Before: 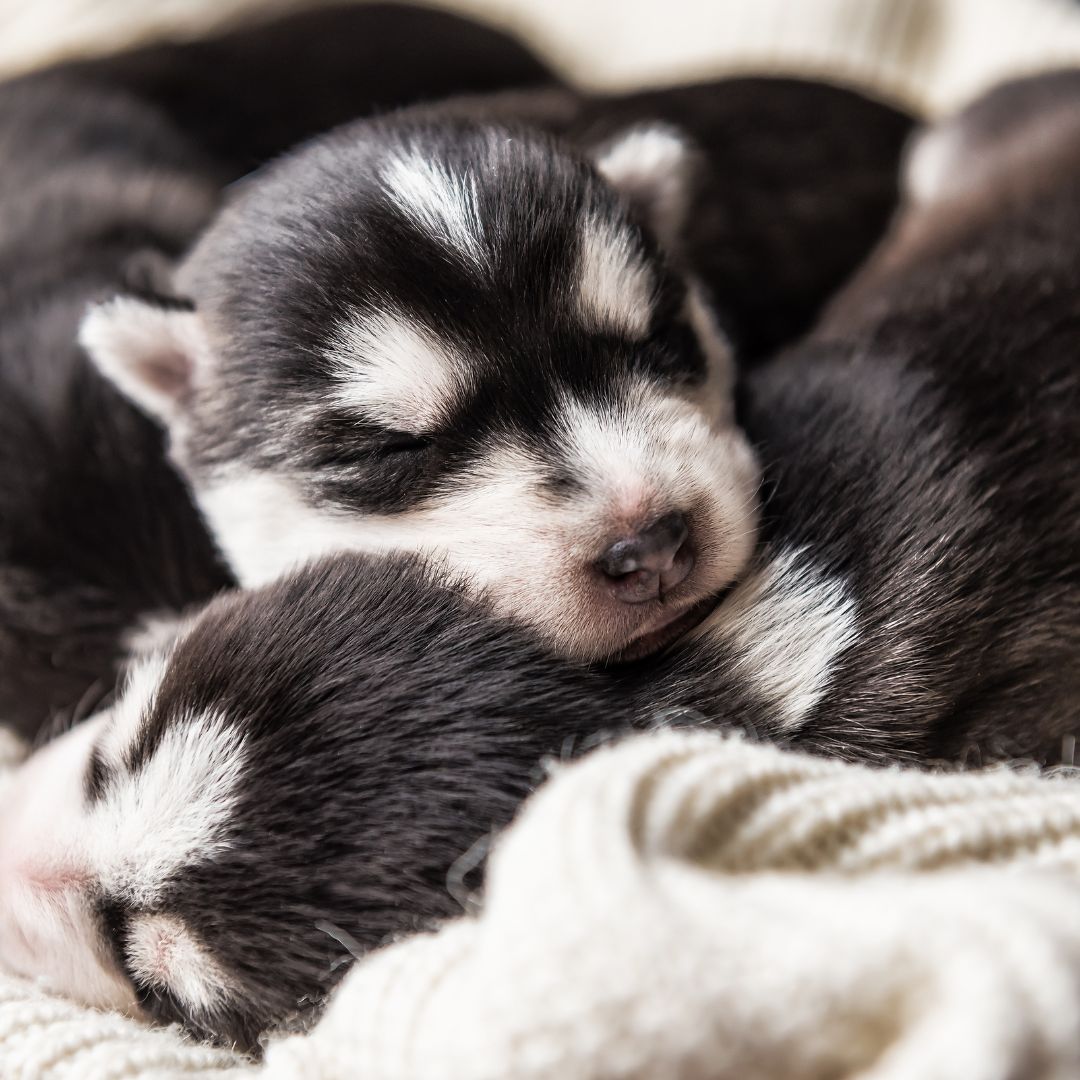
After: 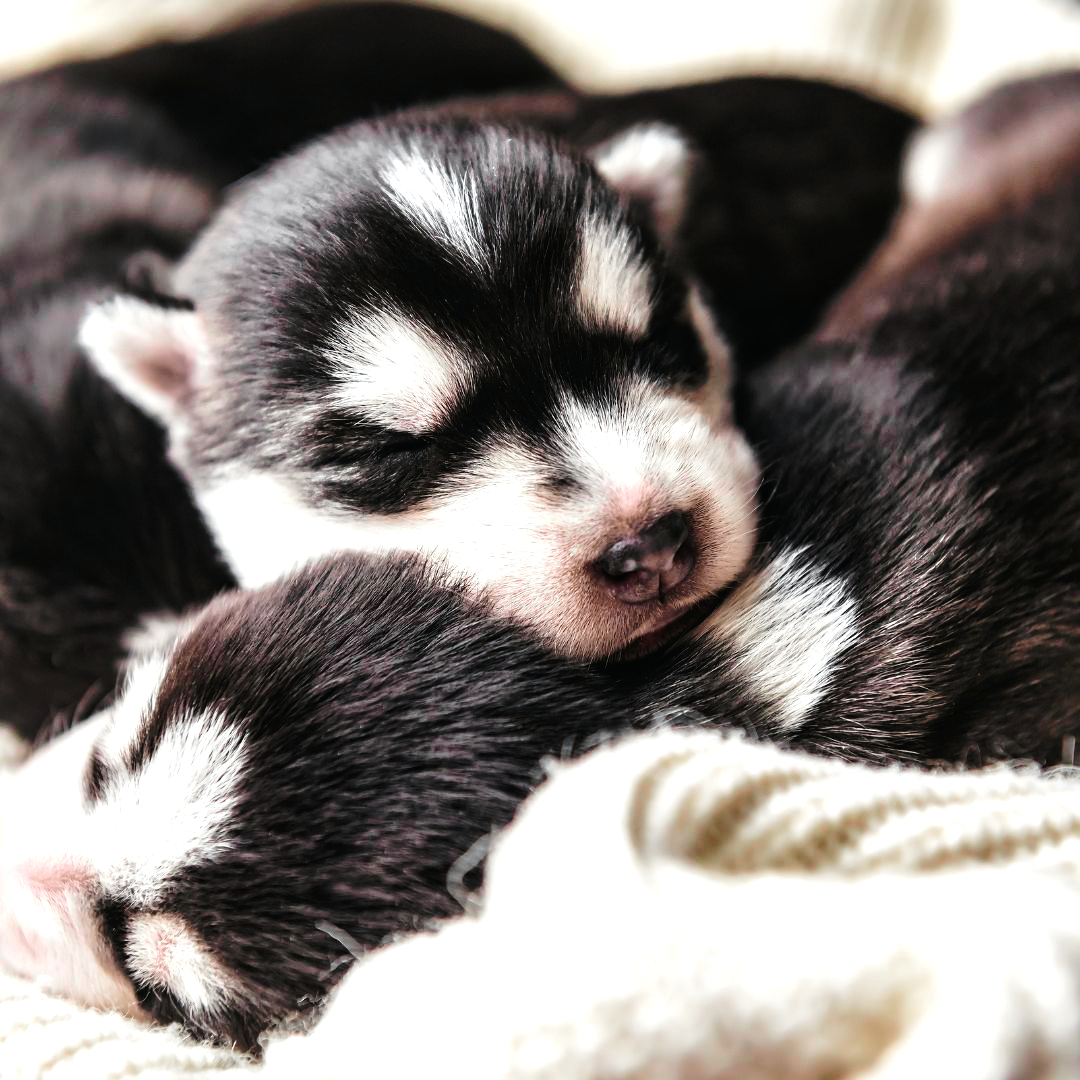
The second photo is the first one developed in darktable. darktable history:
exposure: black level correction 0.001, exposure 0.5 EV, compensate exposure bias true, compensate highlight preservation false
base curve: curves: ch0 [(0, 0) (0.073, 0.04) (0.157, 0.139) (0.492, 0.492) (0.758, 0.758) (1, 1)], preserve colors none
tone curve: curves: ch0 [(0, 0.012) (0.036, 0.035) (0.274, 0.288) (0.504, 0.536) (0.844, 0.84) (1, 0.983)]; ch1 [(0, 0) (0.389, 0.403) (0.462, 0.486) (0.499, 0.498) (0.511, 0.502) (0.536, 0.547) (0.579, 0.578) (0.626, 0.645) (0.749, 0.781) (1, 1)]; ch2 [(0, 0) (0.457, 0.486) (0.5, 0.5) (0.557, 0.561) (0.614, 0.622) (0.704, 0.732) (1, 1)], color space Lab, independent channels, preserve colors none
tone equalizer: on, module defaults
